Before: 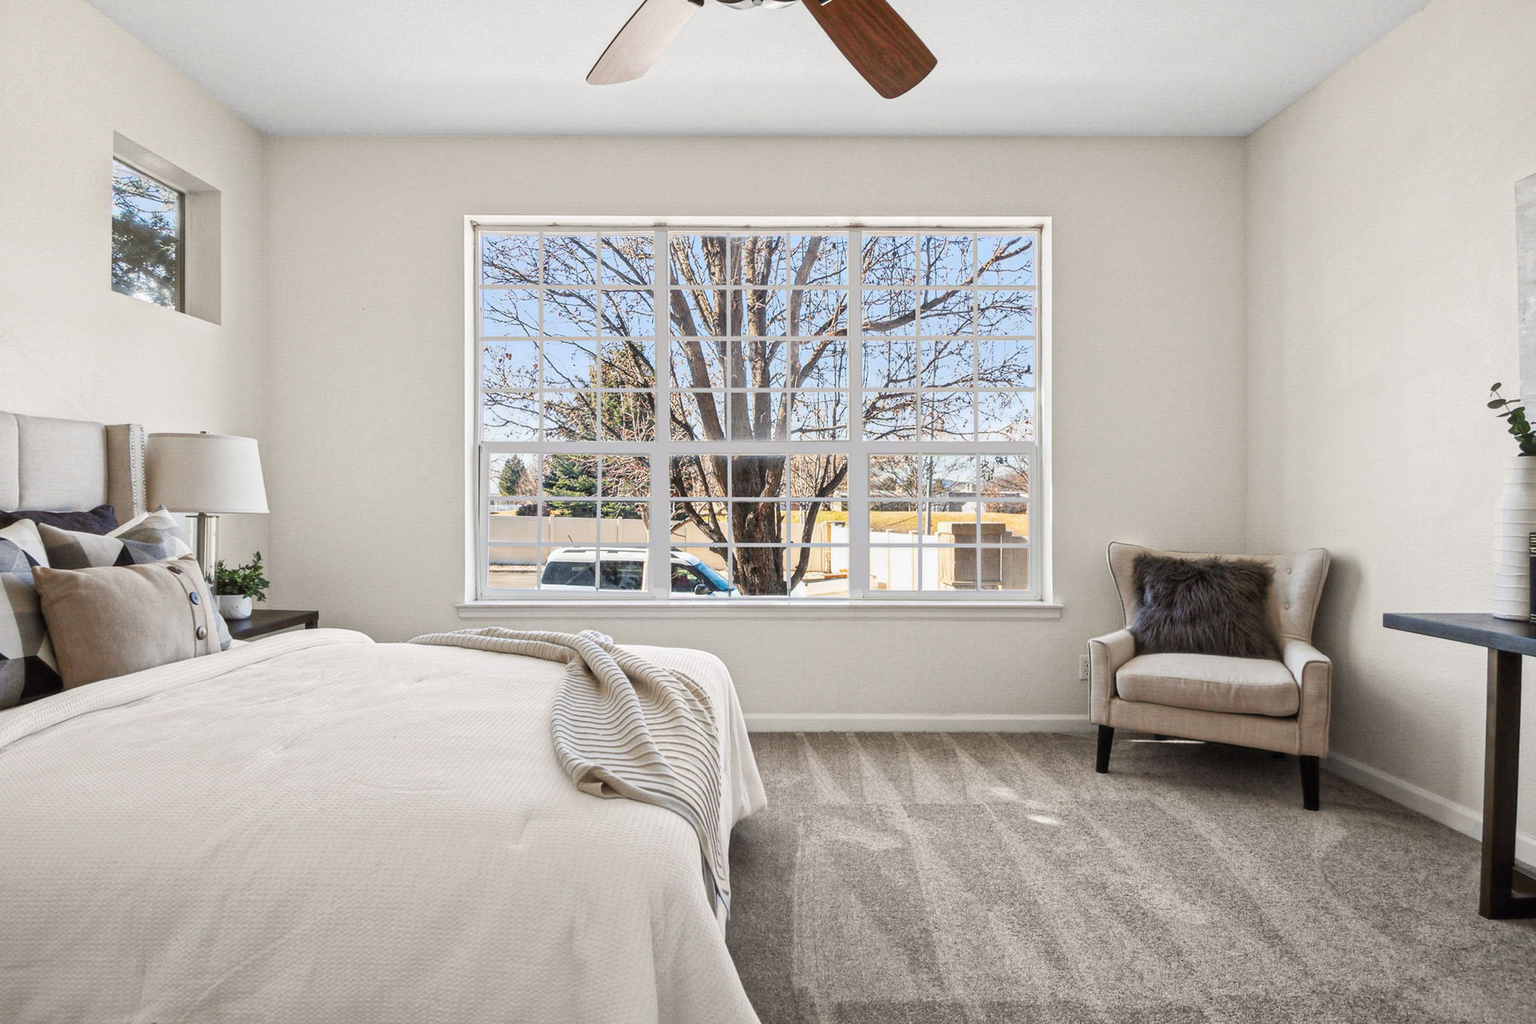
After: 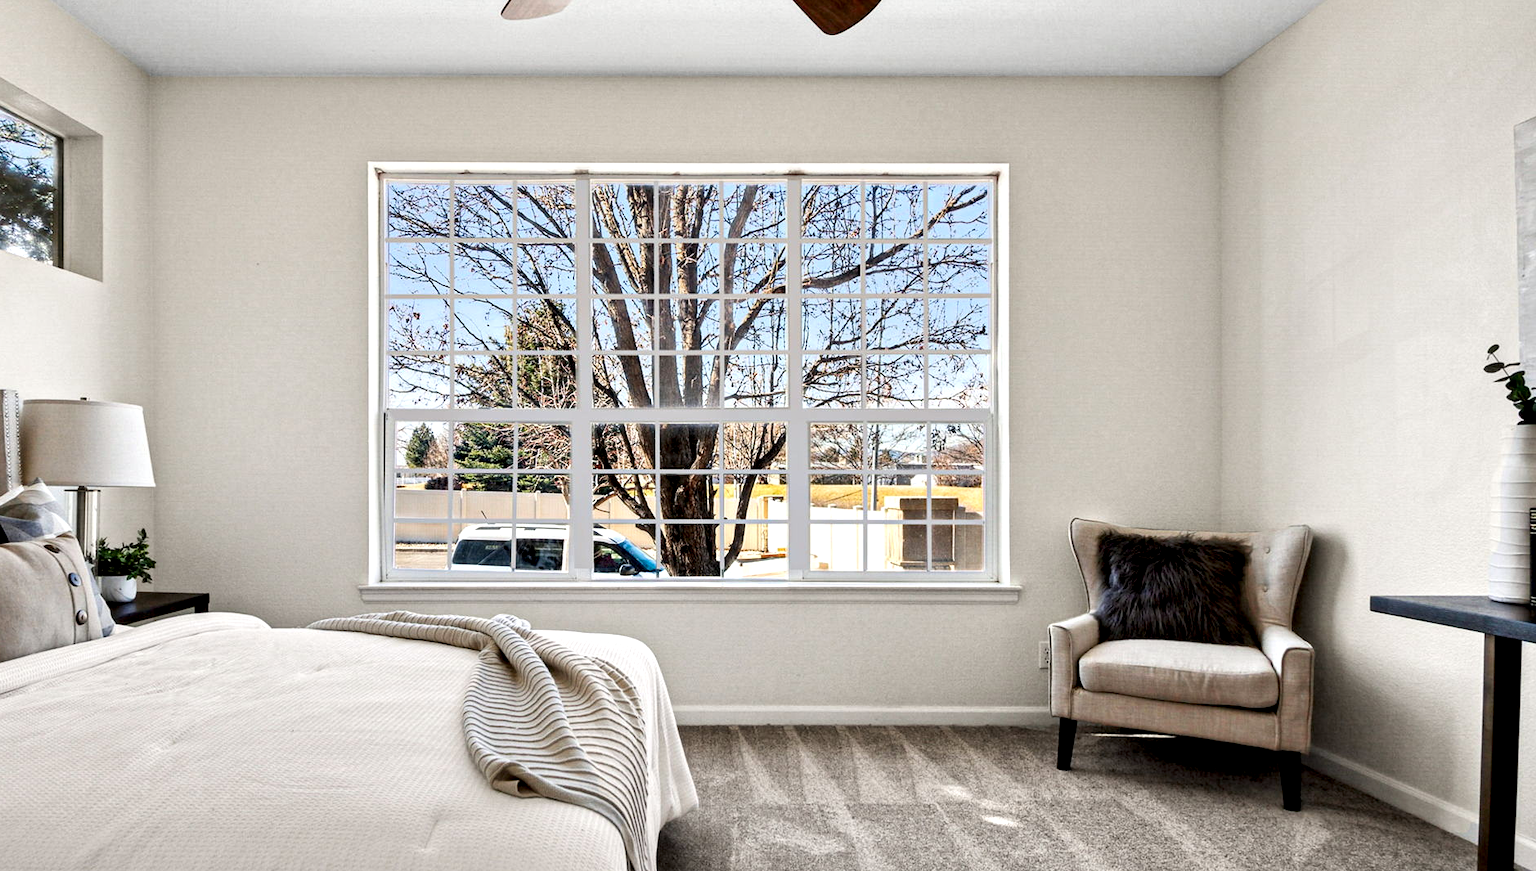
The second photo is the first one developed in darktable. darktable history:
contrast equalizer: octaves 7, y [[0.6 ×6], [0.55 ×6], [0 ×6], [0 ×6], [0 ×6]]
crop: left 8.265%, top 6.563%, bottom 15.289%
